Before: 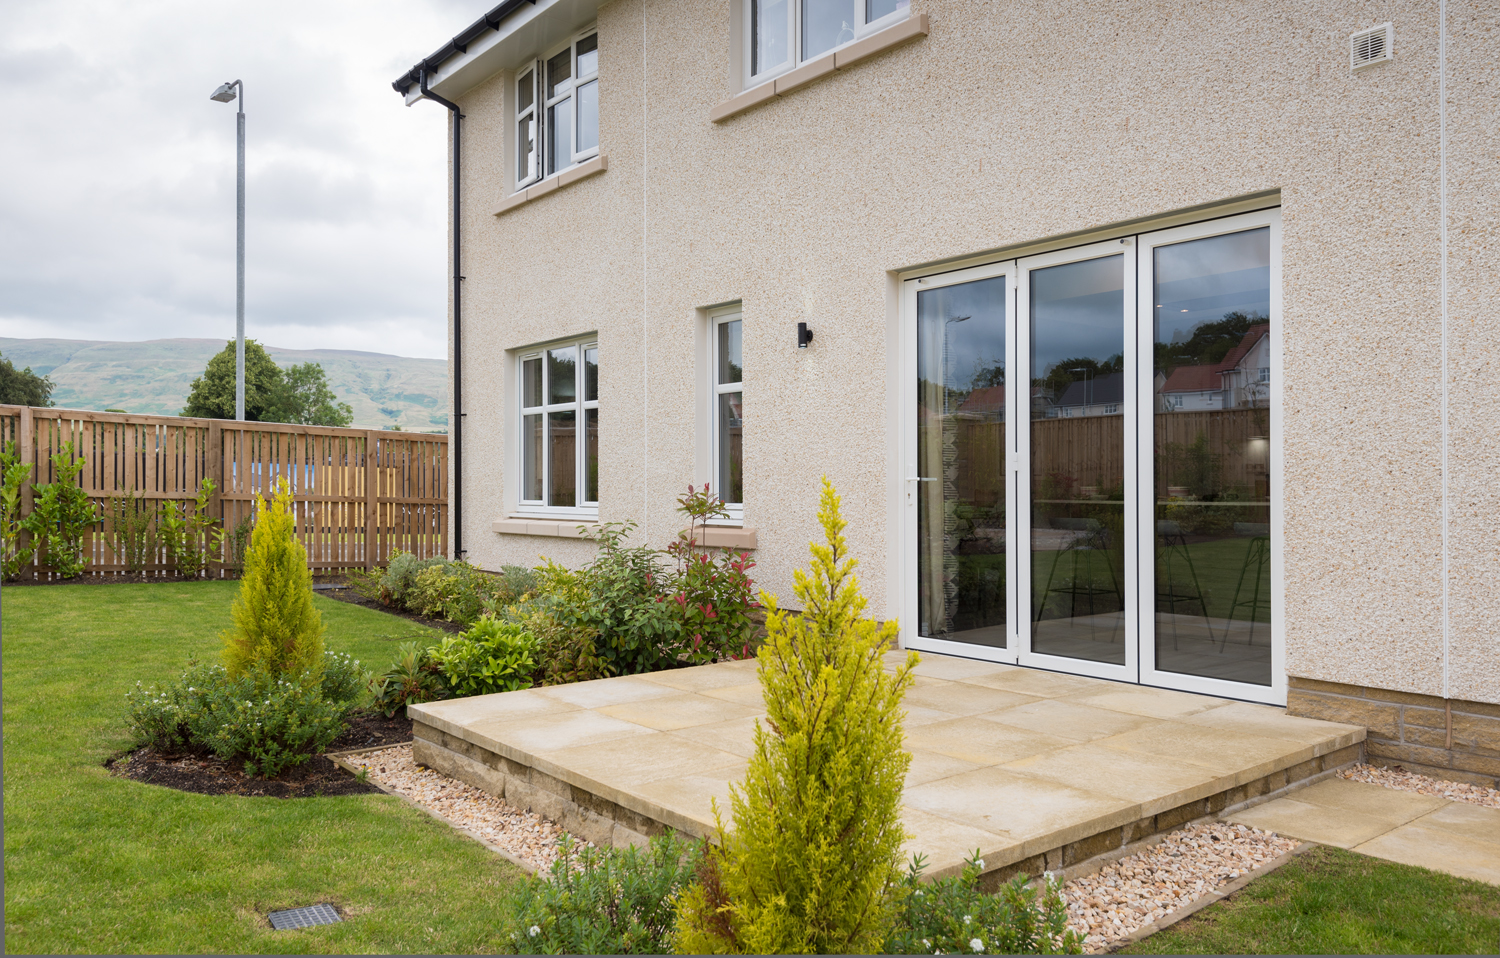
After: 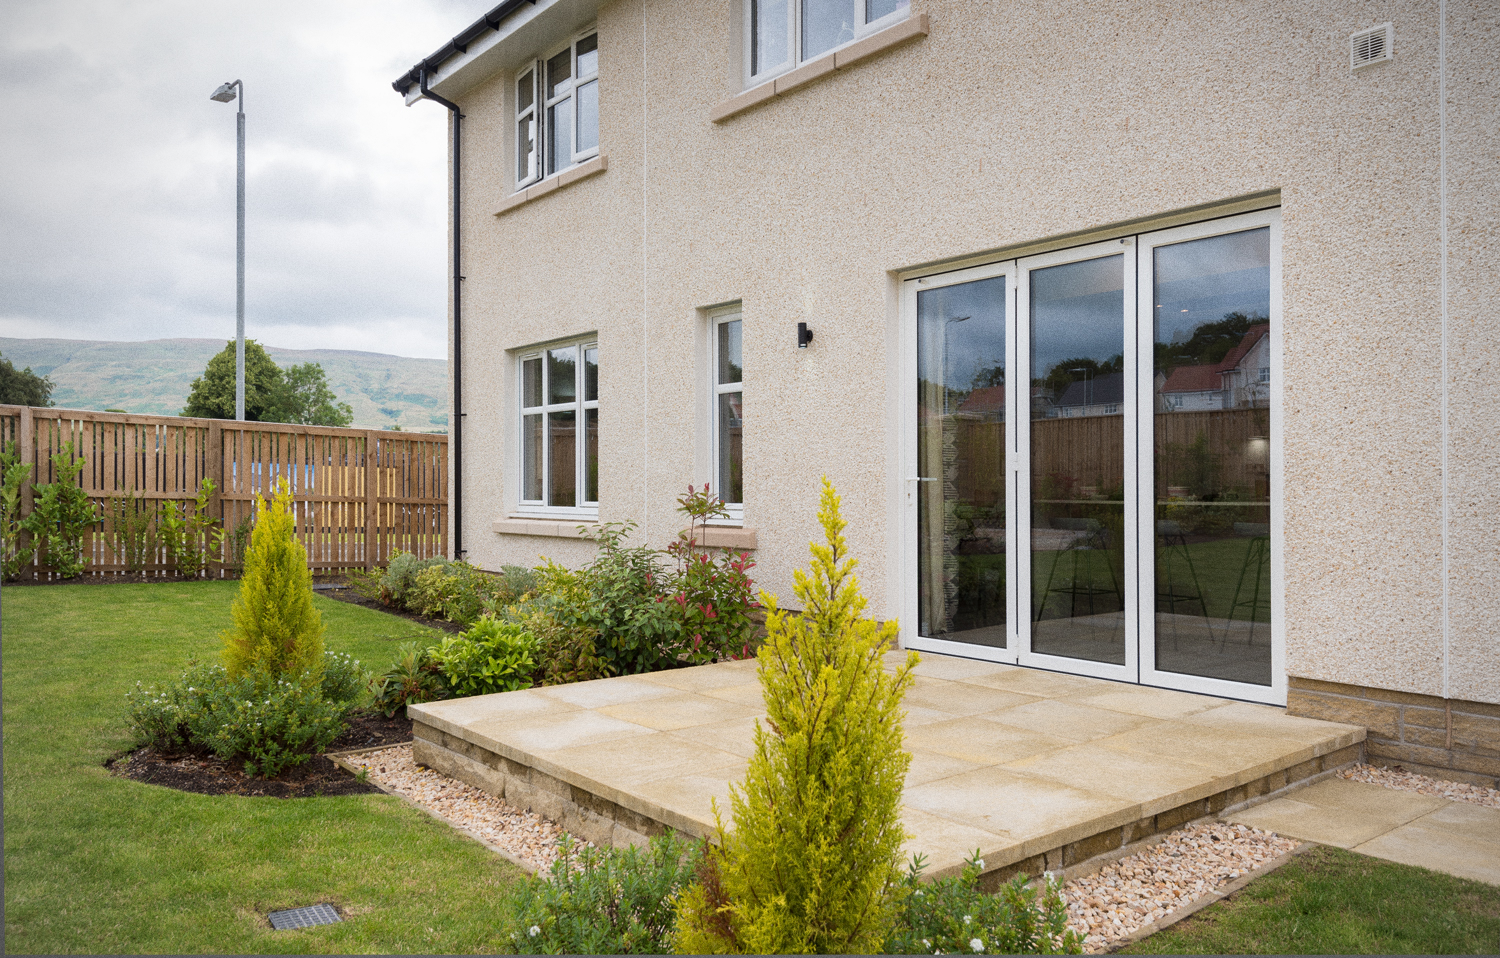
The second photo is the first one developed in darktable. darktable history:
vignetting: fall-off radius 60.92%
grain: coarseness 0.09 ISO
